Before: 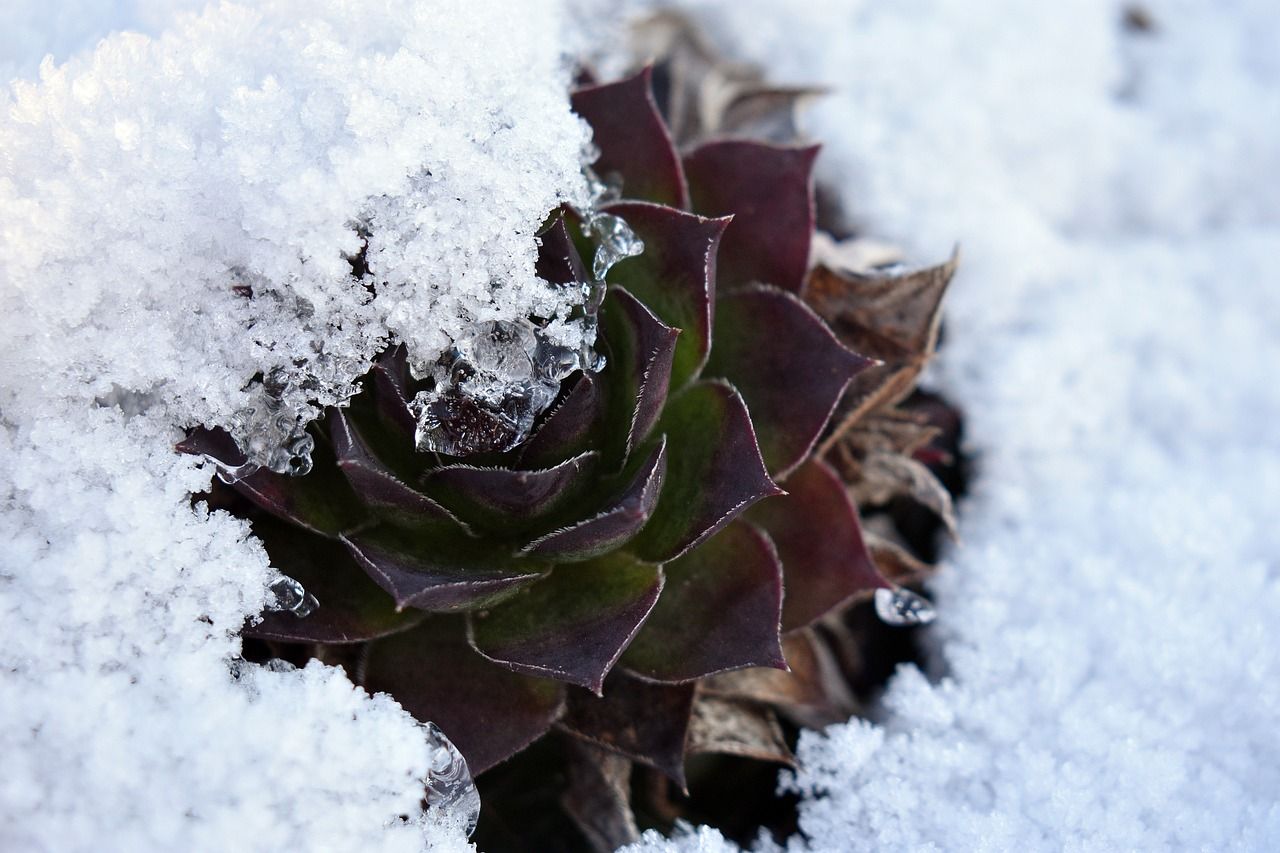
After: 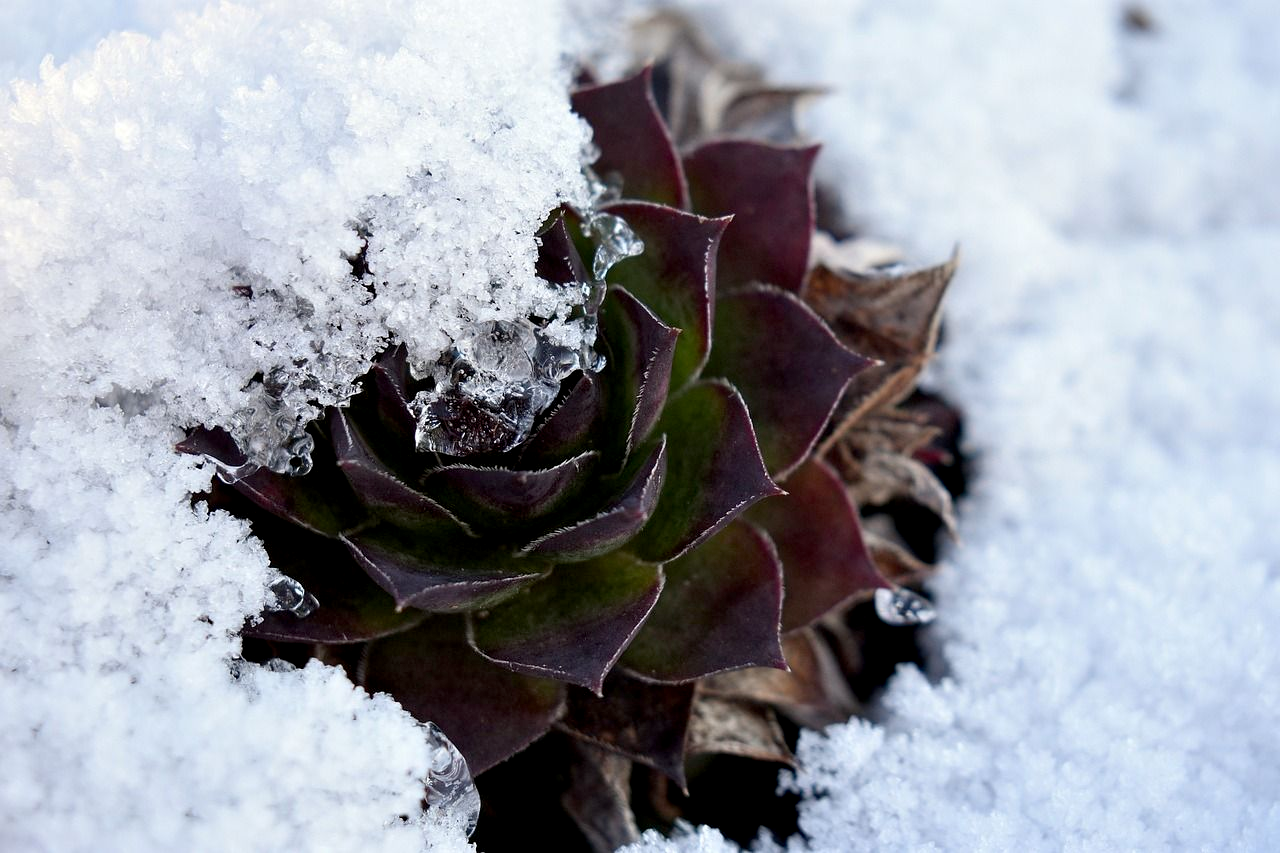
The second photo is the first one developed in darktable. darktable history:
exposure: black level correction 0.005, exposure 0.005 EV, compensate exposure bias true, compensate highlight preservation false
